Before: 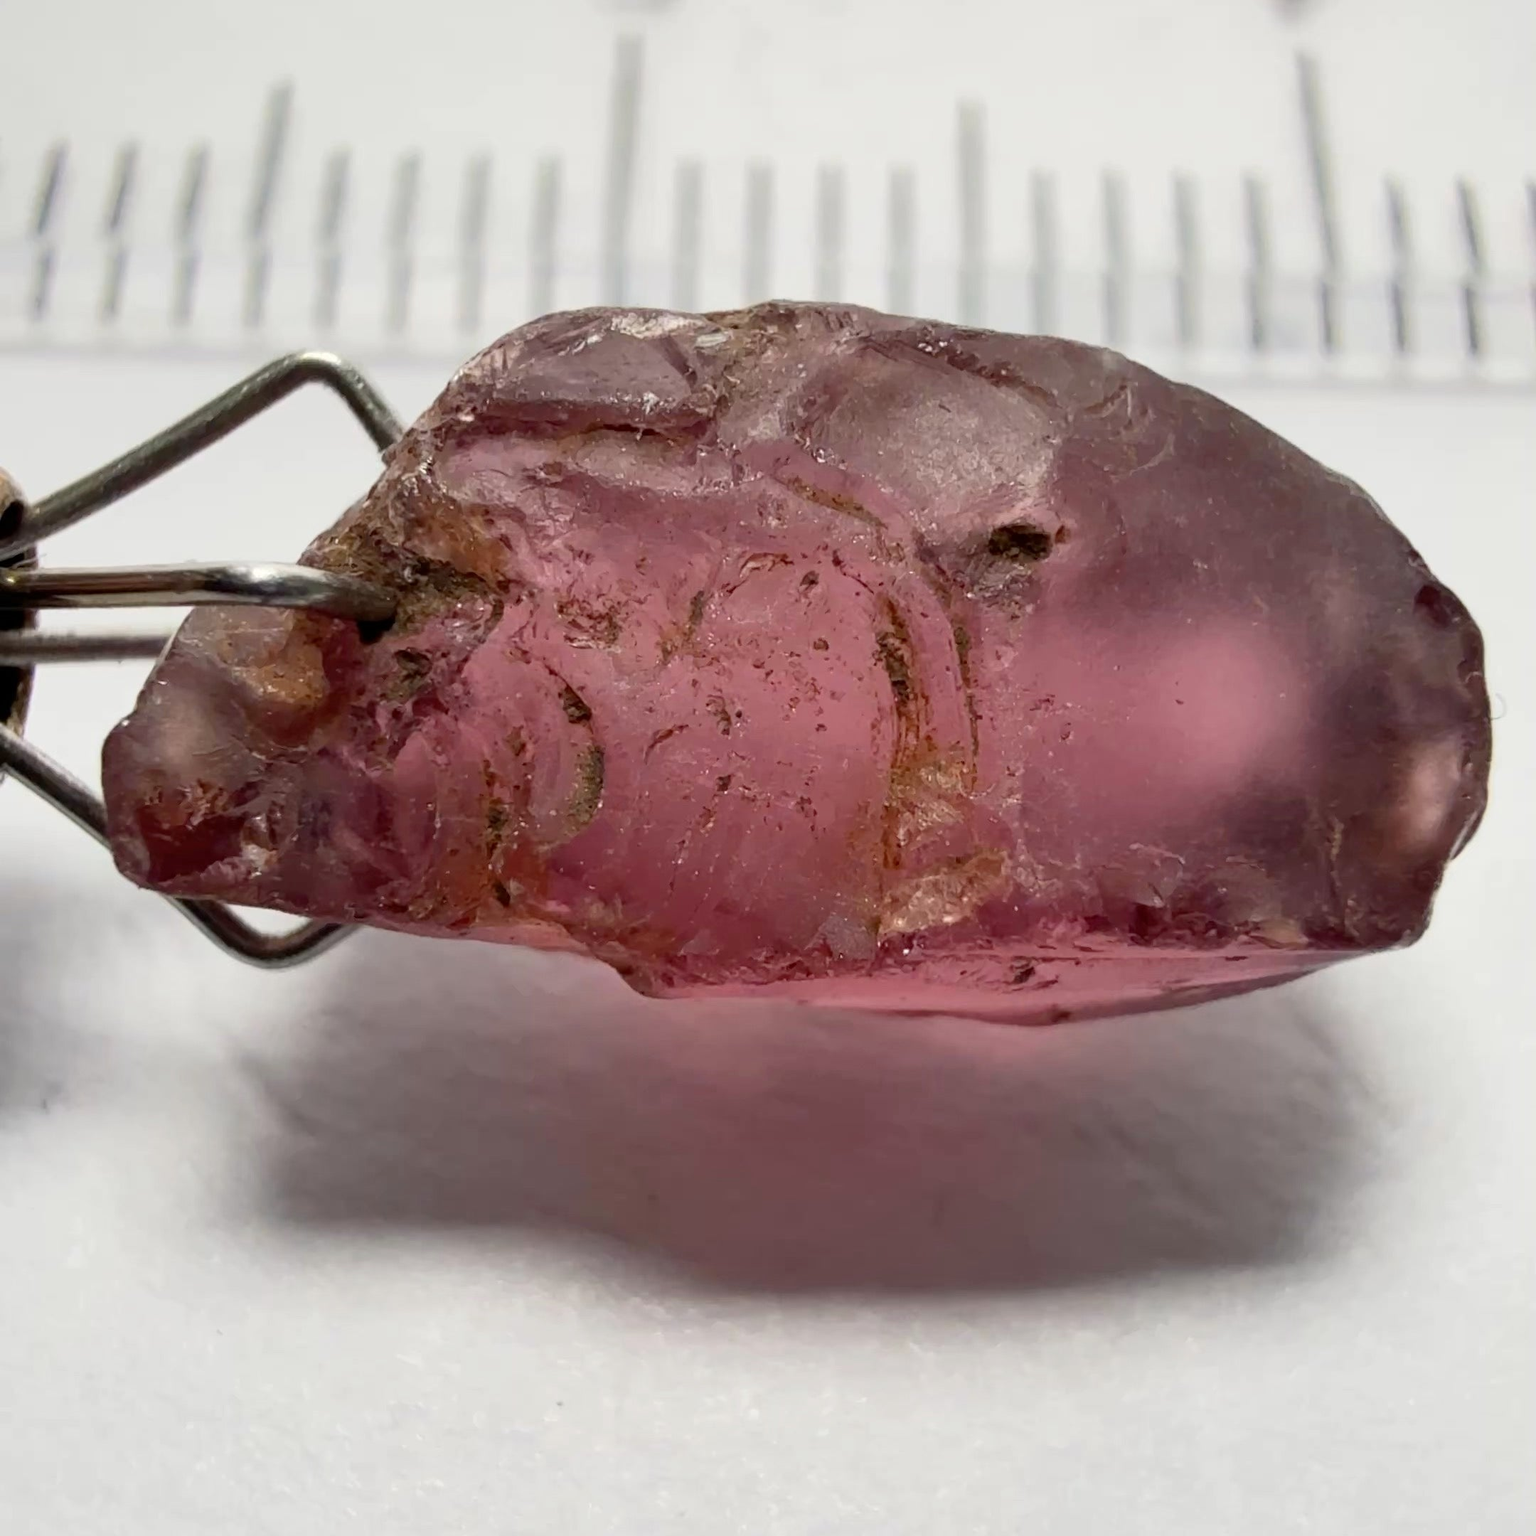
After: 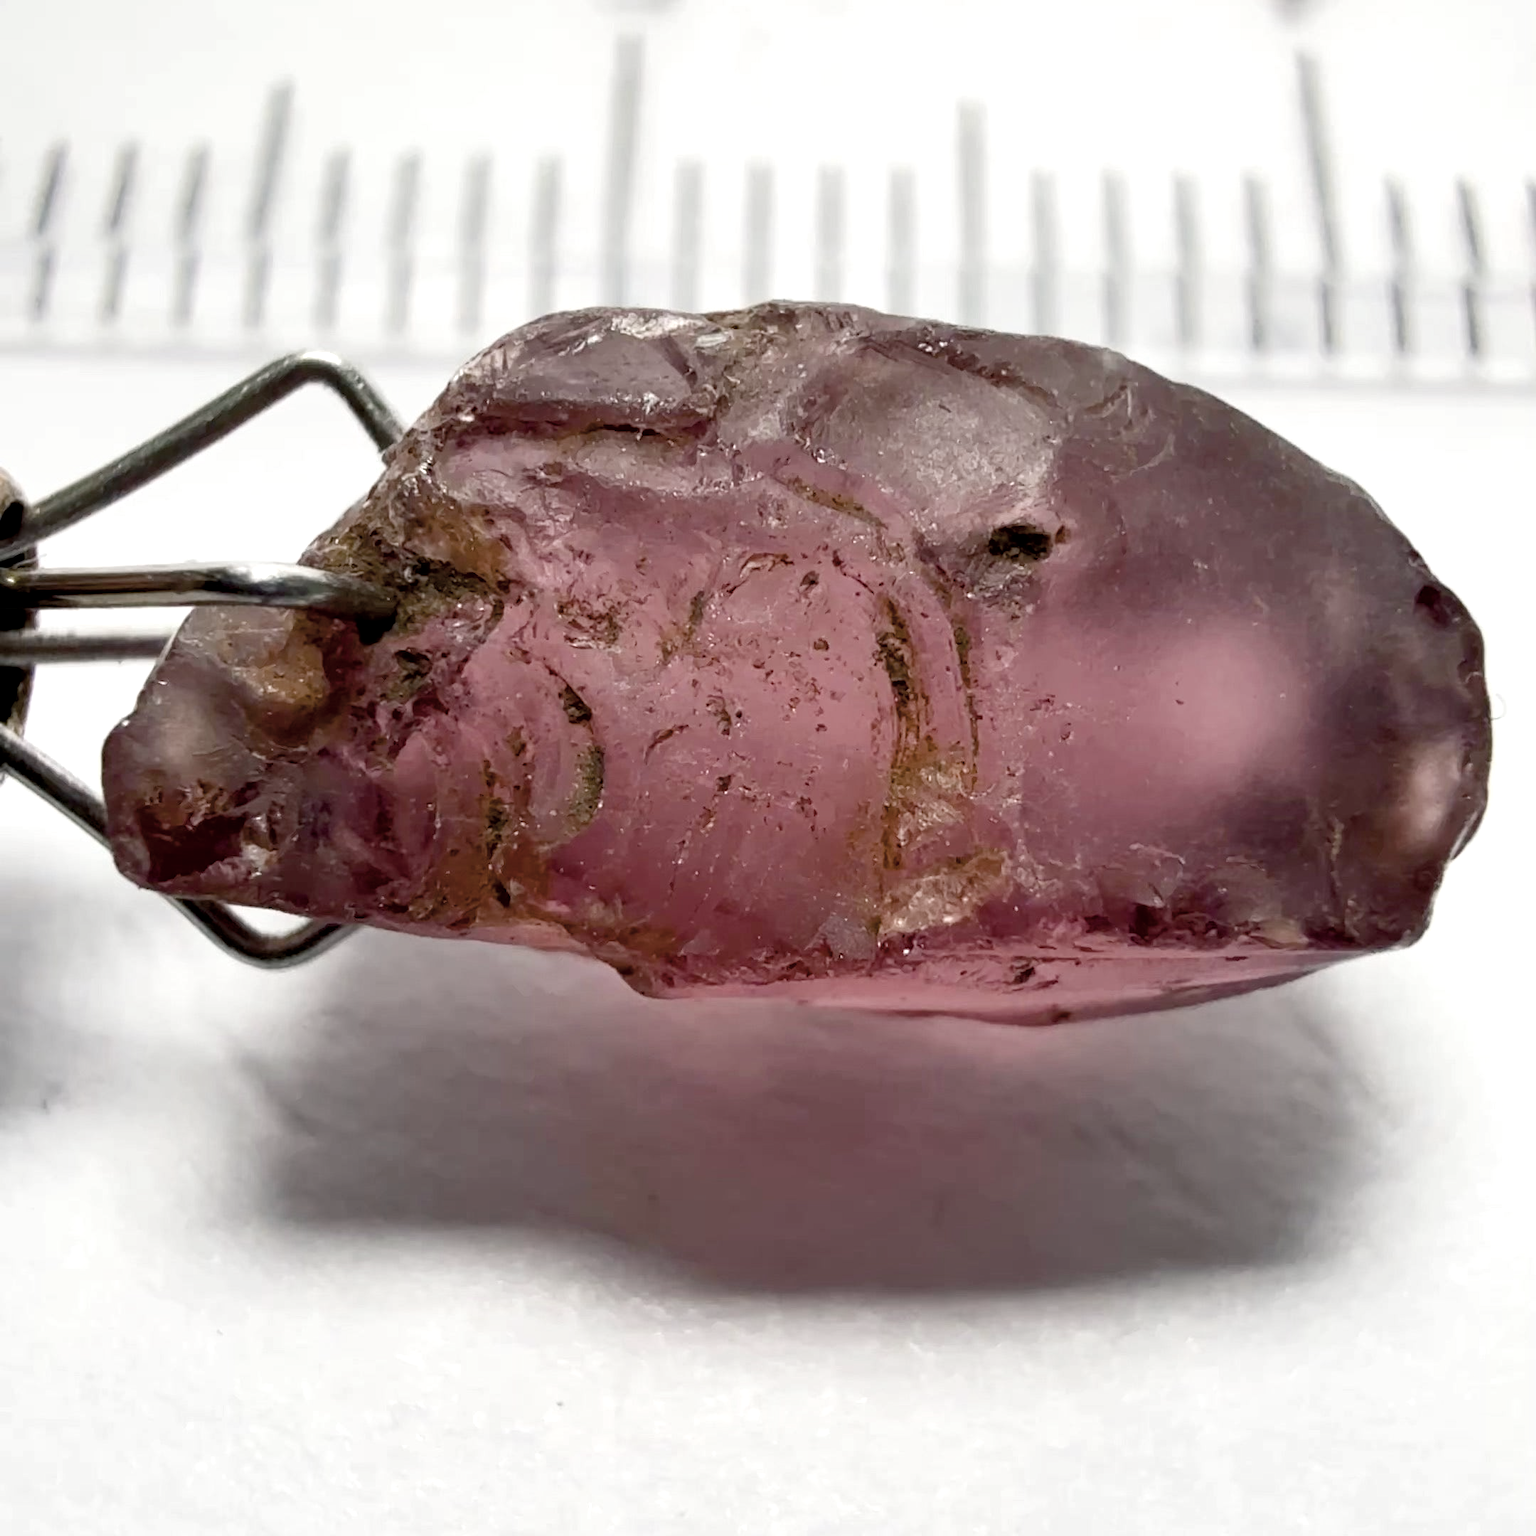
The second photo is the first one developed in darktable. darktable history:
tone equalizer: on, module defaults
exposure: black level correction 0.005, exposure 0.005 EV, compensate highlight preservation false
color balance rgb: shadows lift › chroma 2.034%, shadows lift › hue 214.32°, perceptual saturation grading › global saturation 20%, perceptual saturation grading › highlights -50.217%, perceptual saturation grading › shadows 30.279%, perceptual brilliance grading › highlights 9.908%, perceptual brilliance grading › mid-tones 5.36%, global vibrance 20%
color correction: highlights b* -0.057, saturation 1.14
color zones: curves: ch1 [(0, 0.292) (0.001, 0.292) (0.2, 0.264) (0.4, 0.248) (0.6, 0.248) (0.8, 0.264) (0.999, 0.292) (1, 0.292)]
